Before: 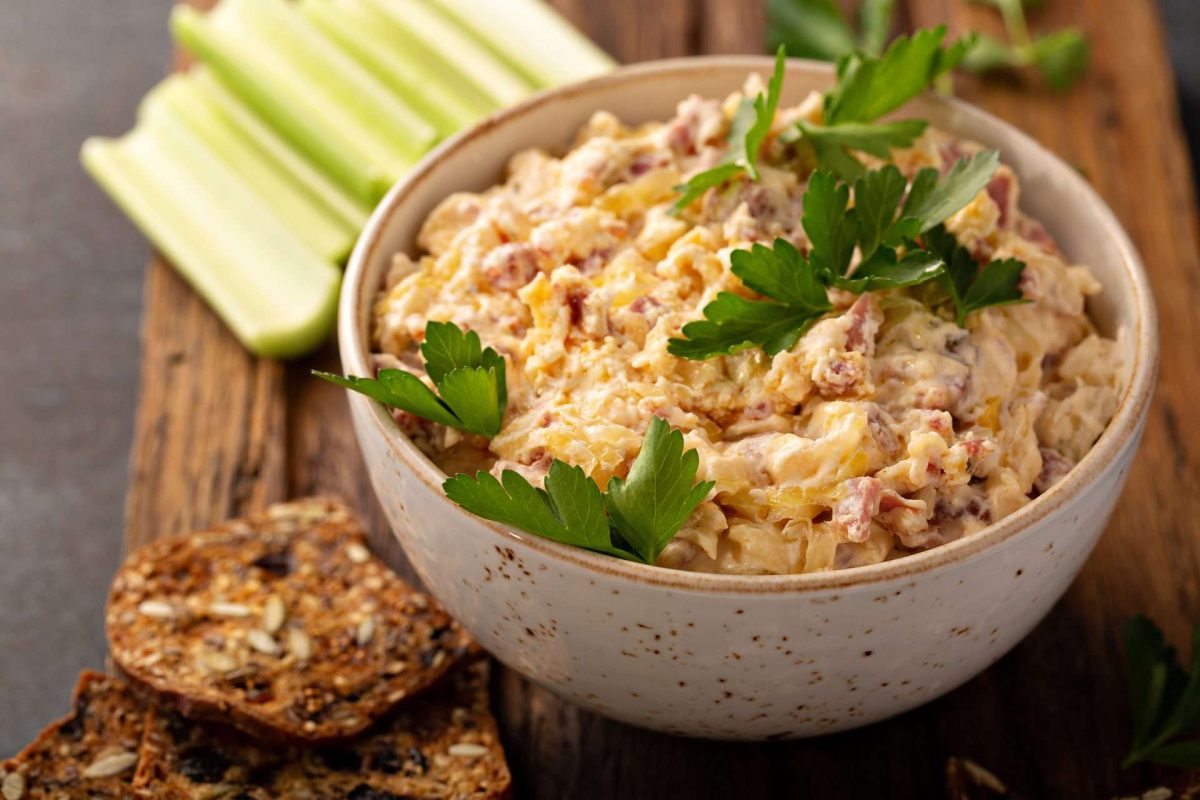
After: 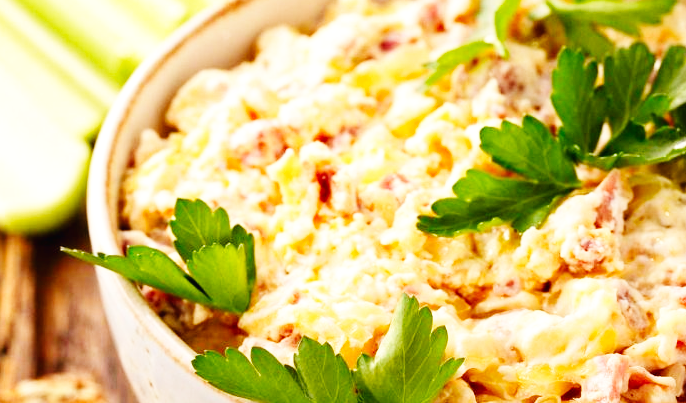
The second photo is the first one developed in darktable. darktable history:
crop: left 20.932%, top 15.471%, right 21.848%, bottom 34.081%
base curve: curves: ch0 [(0, 0.003) (0.001, 0.002) (0.006, 0.004) (0.02, 0.022) (0.048, 0.086) (0.094, 0.234) (0.162, 0.431) (0.258, 0.629) (0.385, 0.8) (0.548, 0.918) (0.751, 0.988) (1, 1)], preserve colors none
